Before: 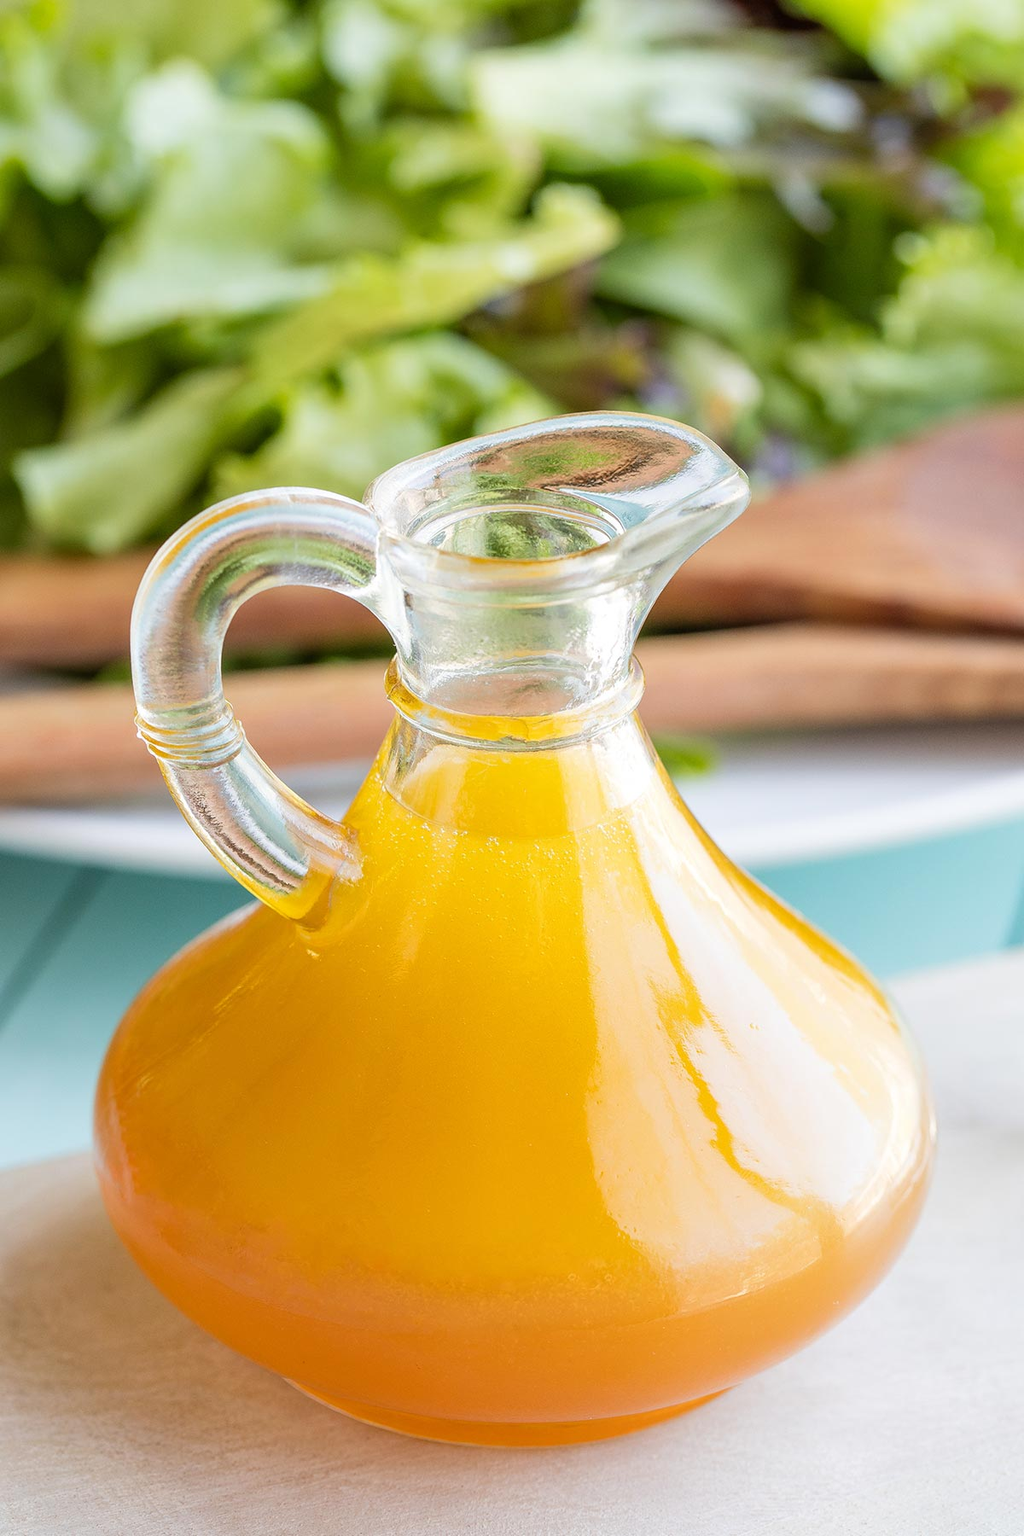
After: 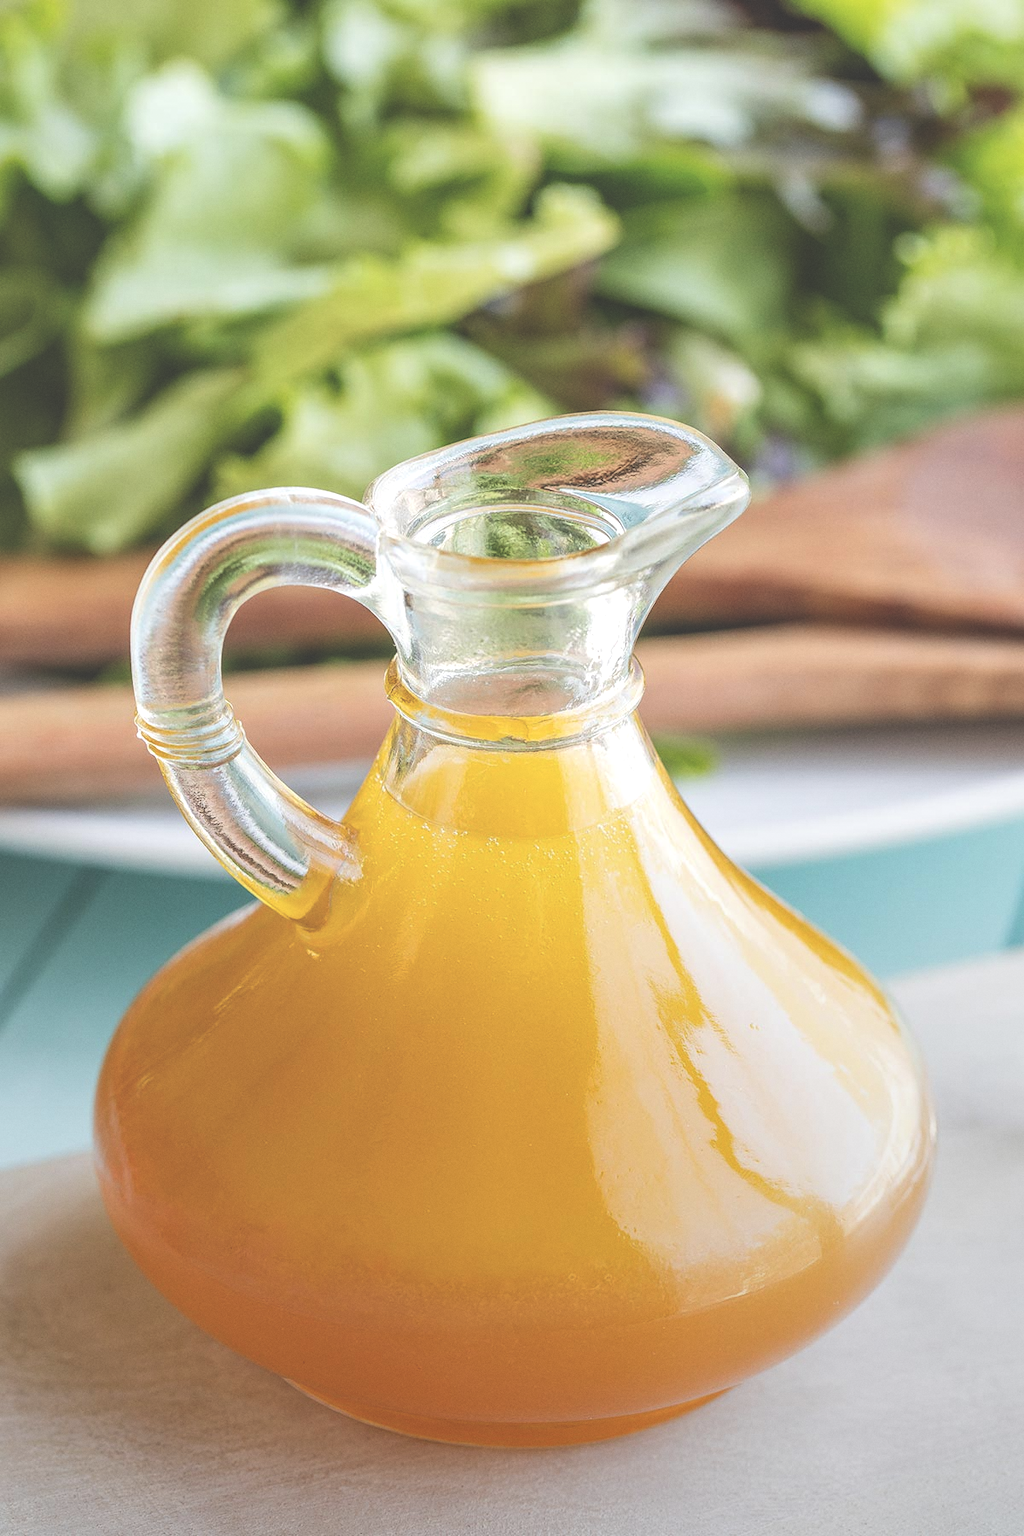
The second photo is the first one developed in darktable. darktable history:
local contrast: detail 130%
exposure: black level correction -0.062, exposure -0.05 EV, compensate highlight preservation false
graduated density: rotation -180°, offset 27.42
grain: coarseness 0.09 ISO, strength 10%
